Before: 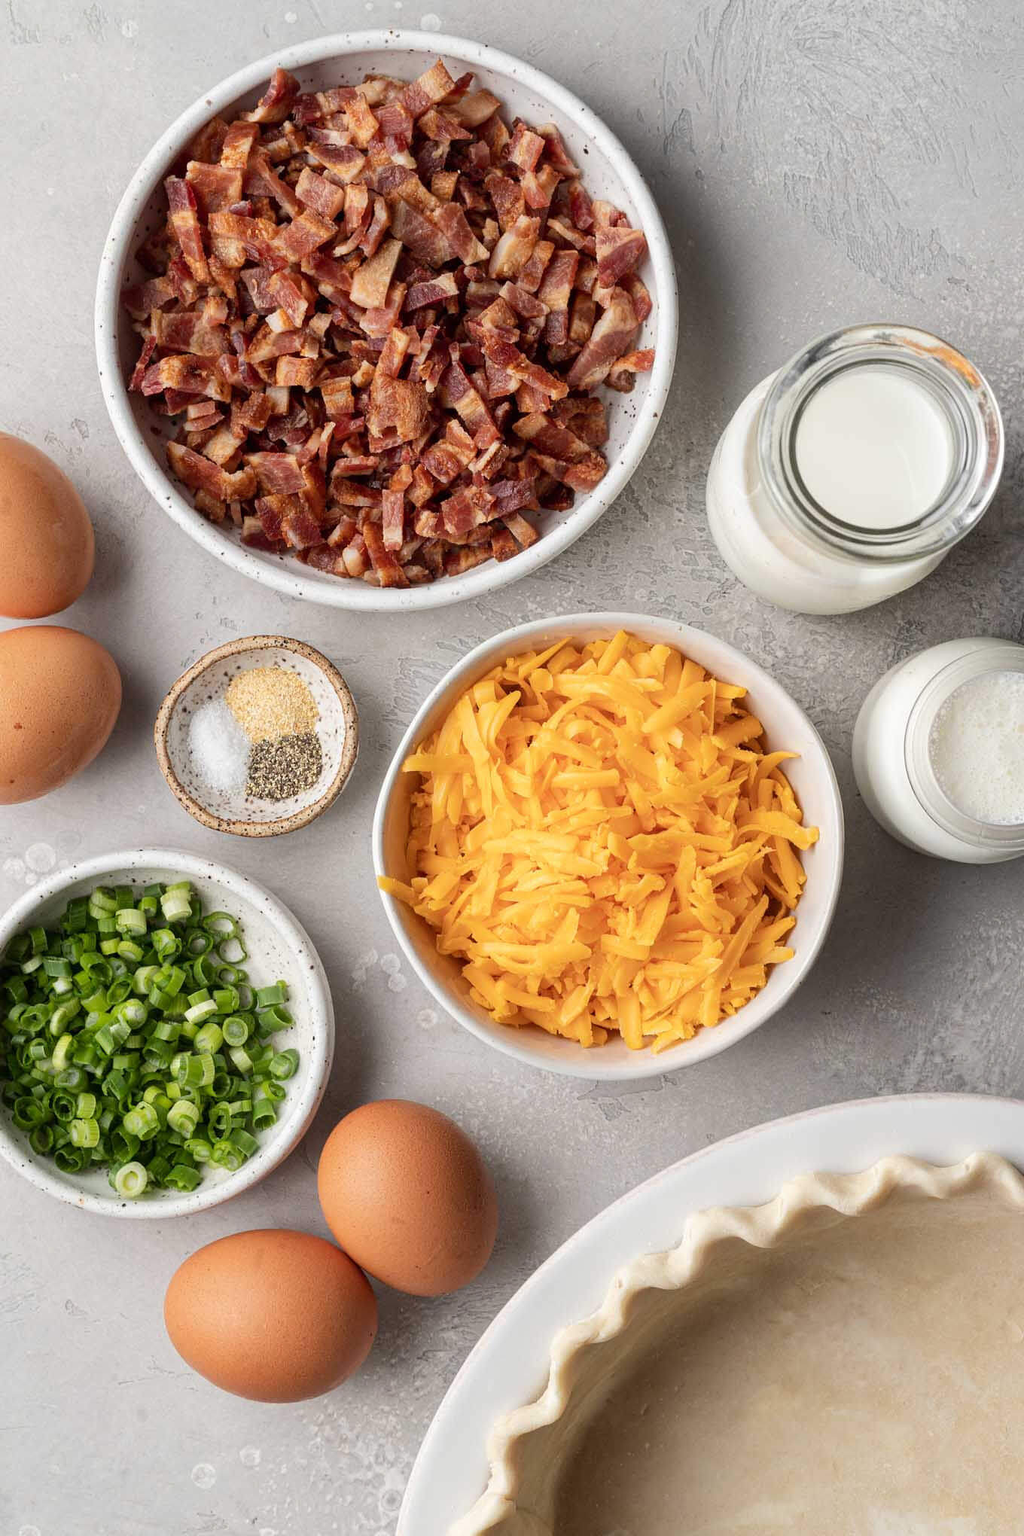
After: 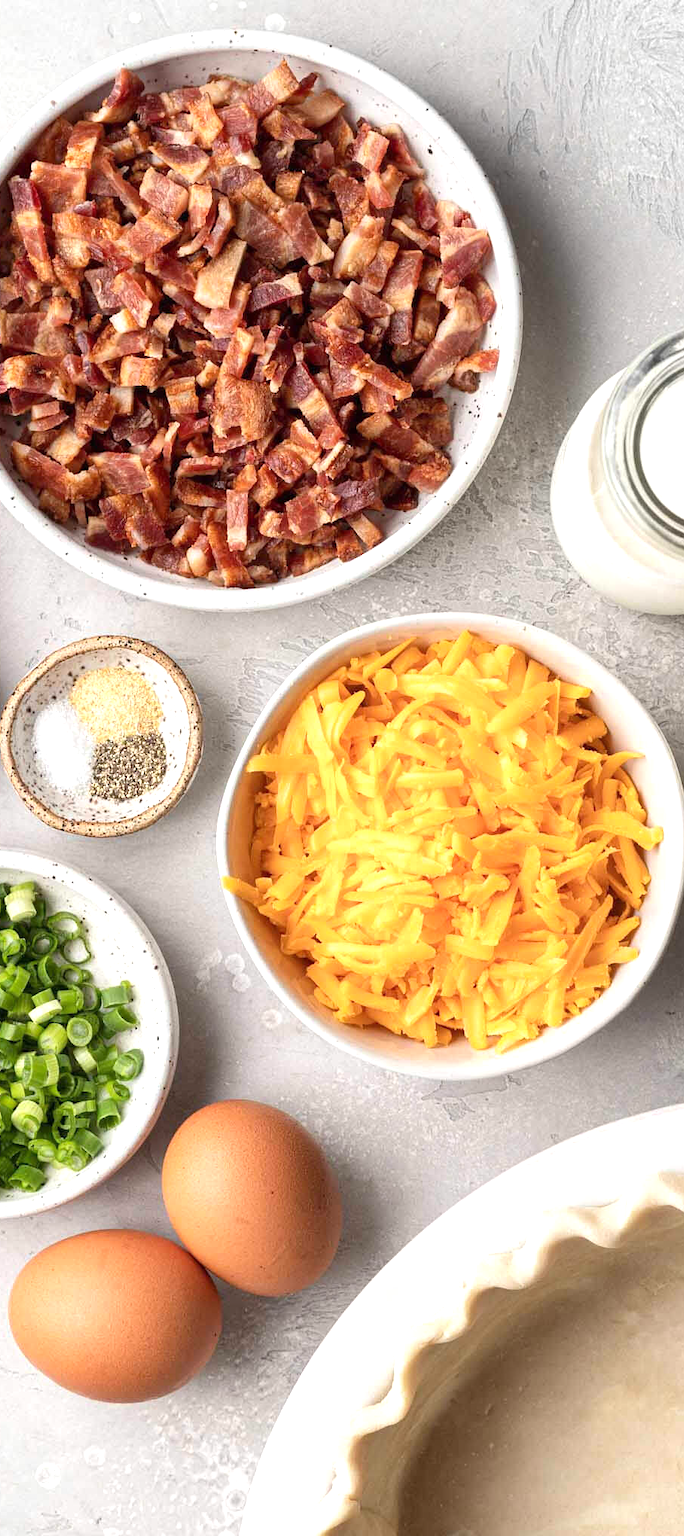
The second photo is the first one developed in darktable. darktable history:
crop and rotate: left 15.267%, right 17.858%
levels: white 99.95%
exposure: exposure 0.609 EV, compensate highlight preservation false
